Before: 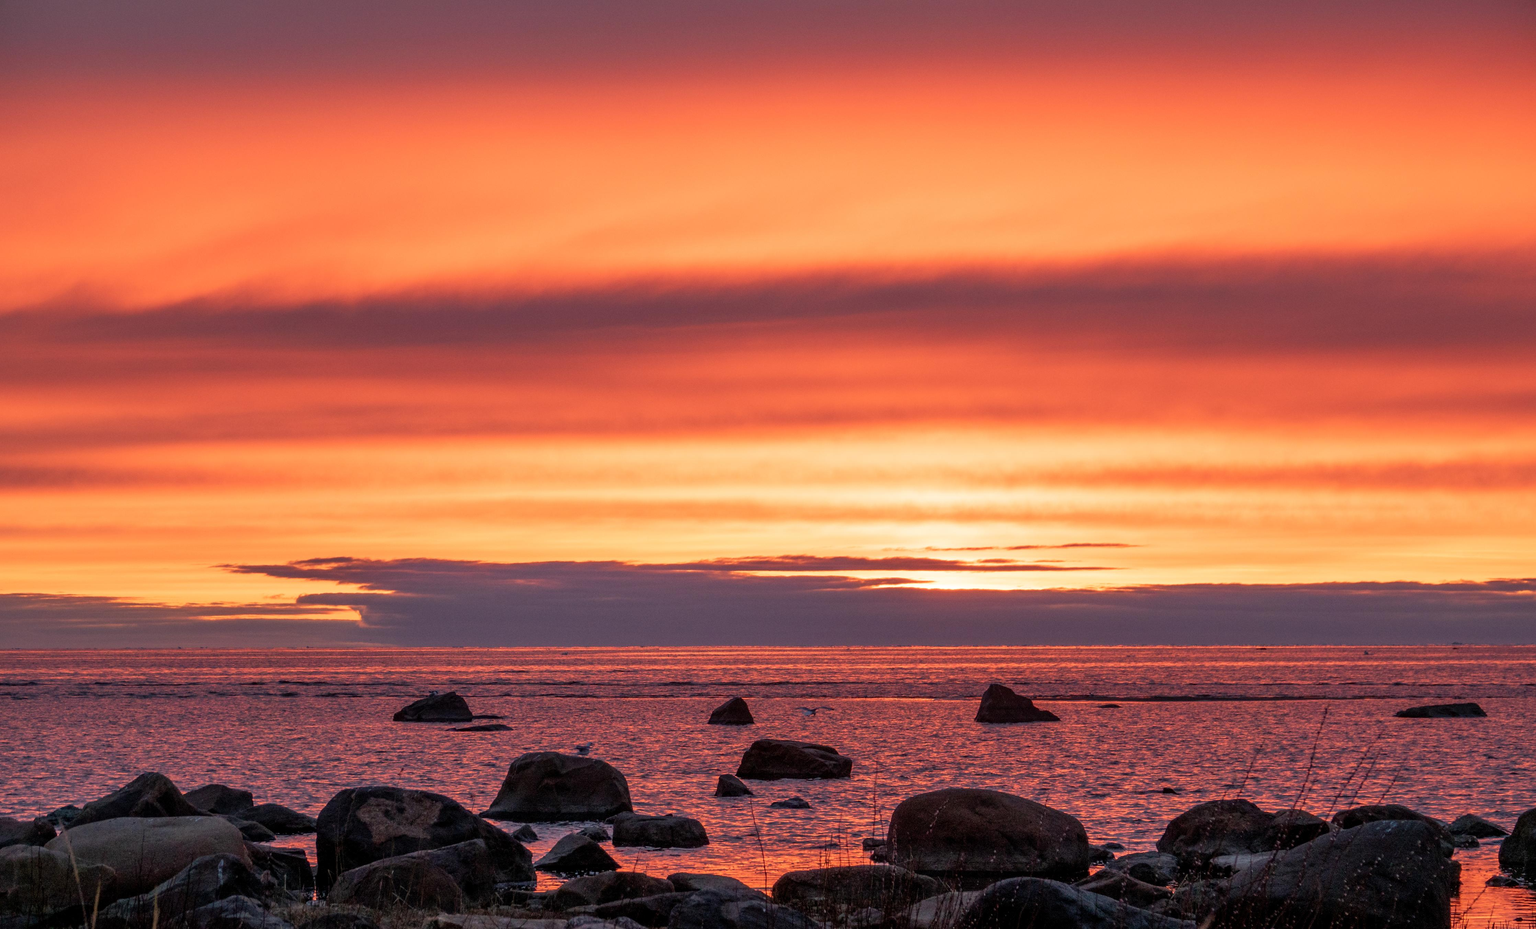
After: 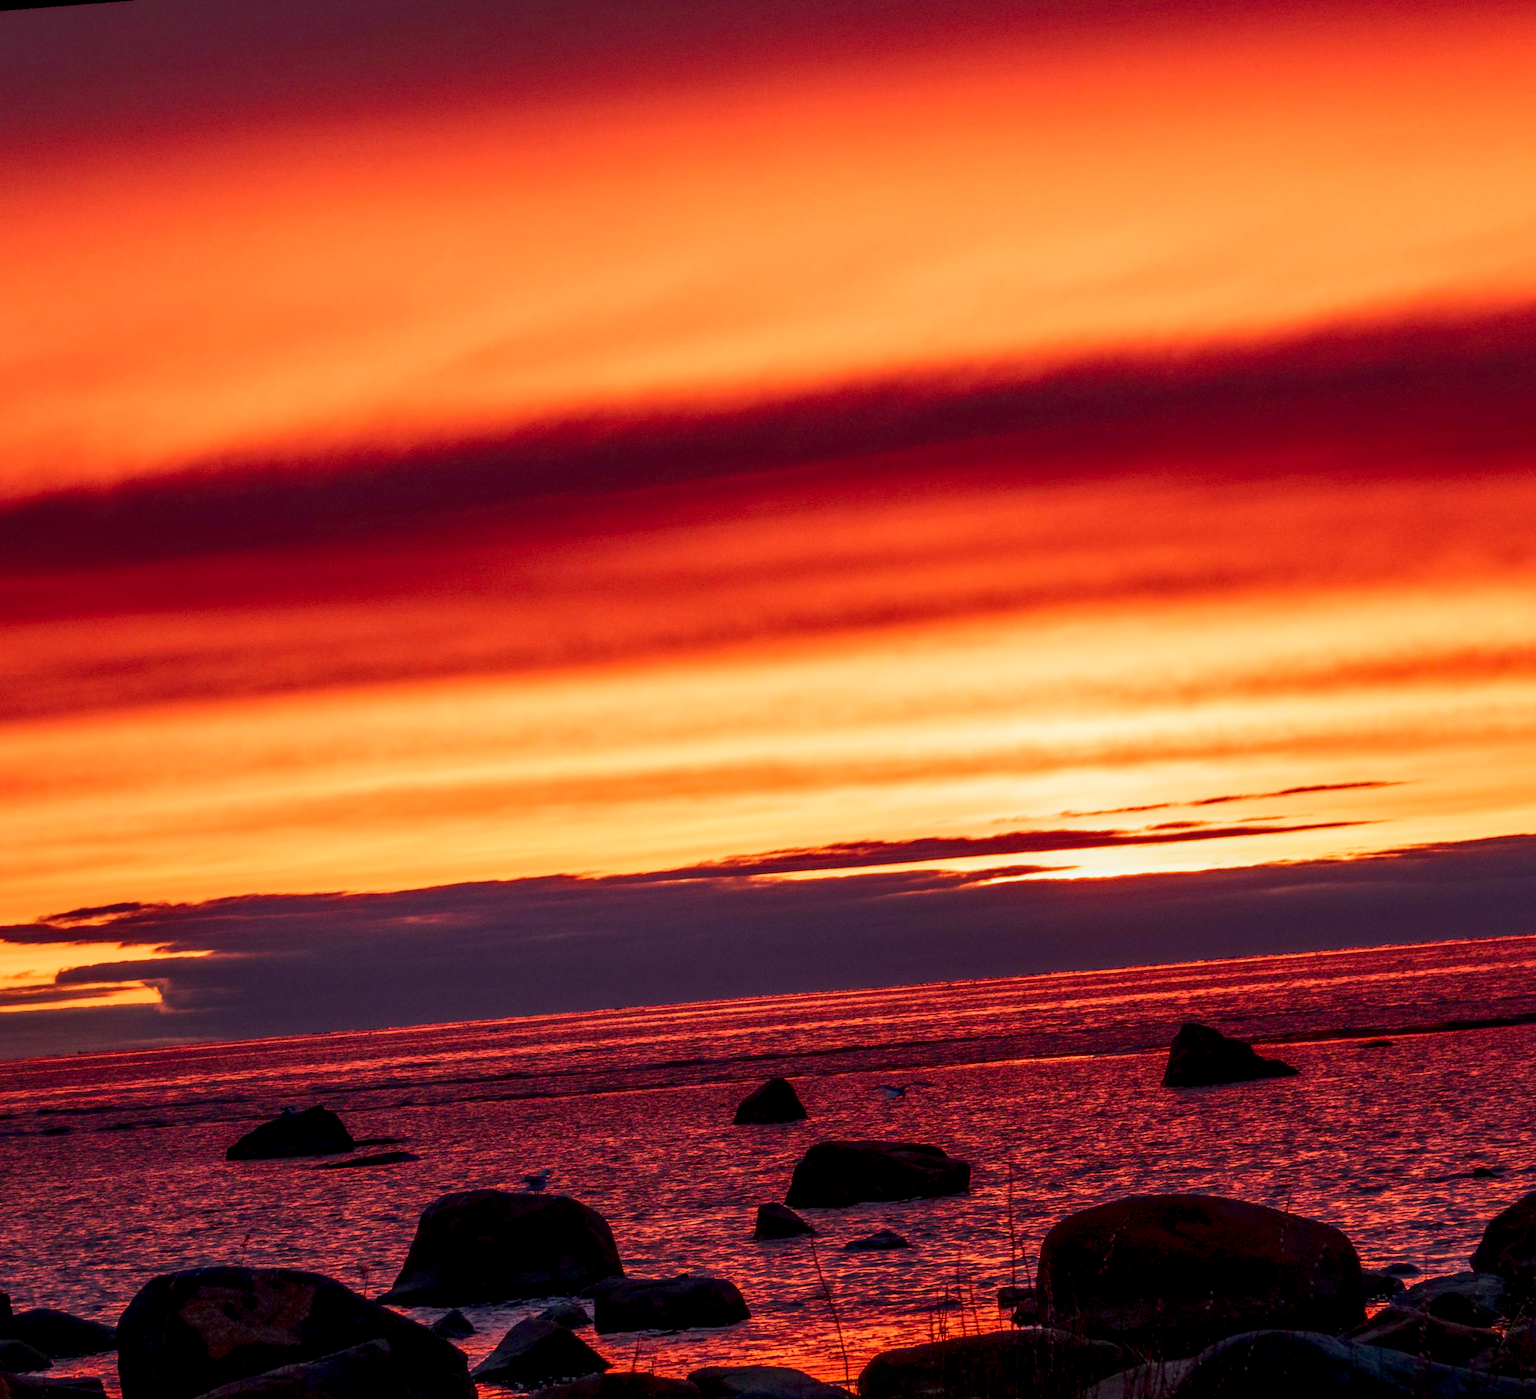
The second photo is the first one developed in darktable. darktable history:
rotate and perspective: rotation -4.57°, crop left 0.054, crop right 0.944, crop top 0.087, crop bottom 0.914
crop and rotate: left 15.546%, right 17.787%
exposure: black level correction 0.009, compensate highlight preservation false
contrast brightness saturation: contrast 0.22, brightness -0.19, saturation 0.24
local contrast: on, module defaults
contrast equalizer: octaves 7, y [[0.502, 0.505, 0.512, 0.529, 0.564, 0.588], [0.5 ×6], [0.502, 0.505, 0.512, 0.529, 0.564, 0.588], [0, 0.001, 0.001, 0.004, 0.008, 0.011], [0, 0.001, 0.001, 0.004, 0.008, 0.011]], mix -1
